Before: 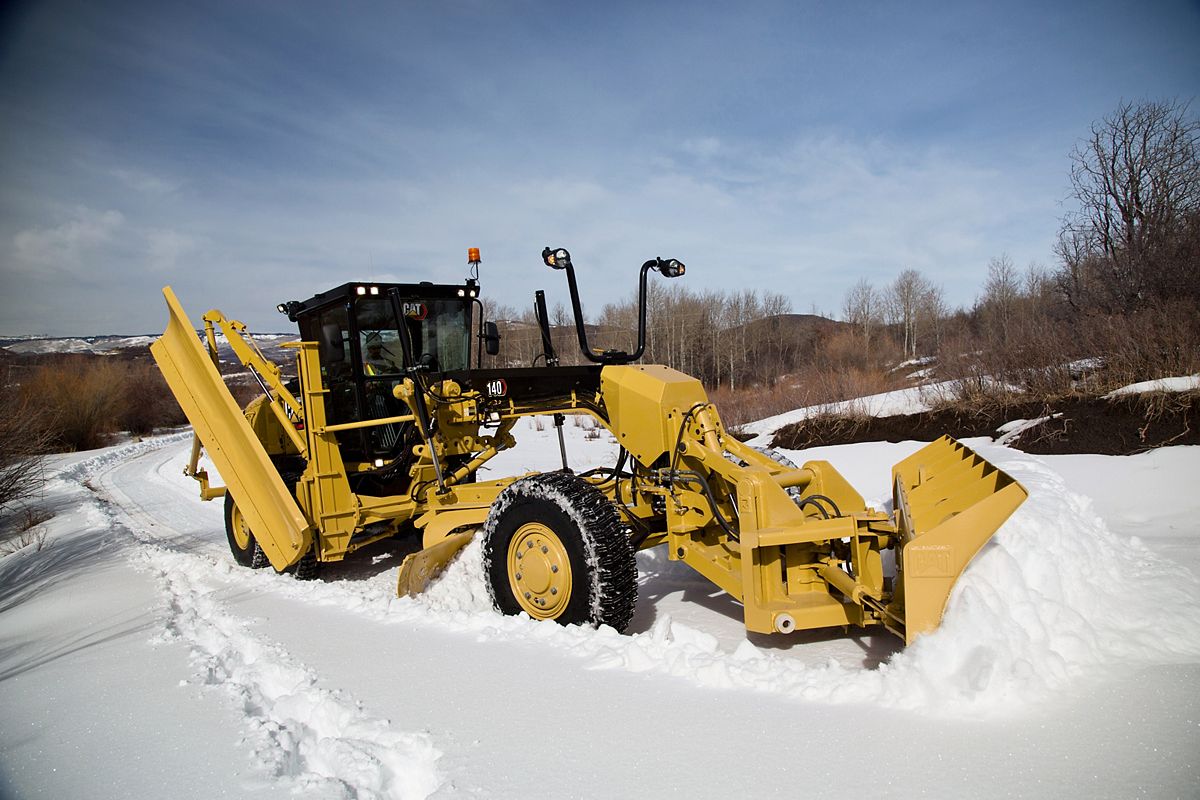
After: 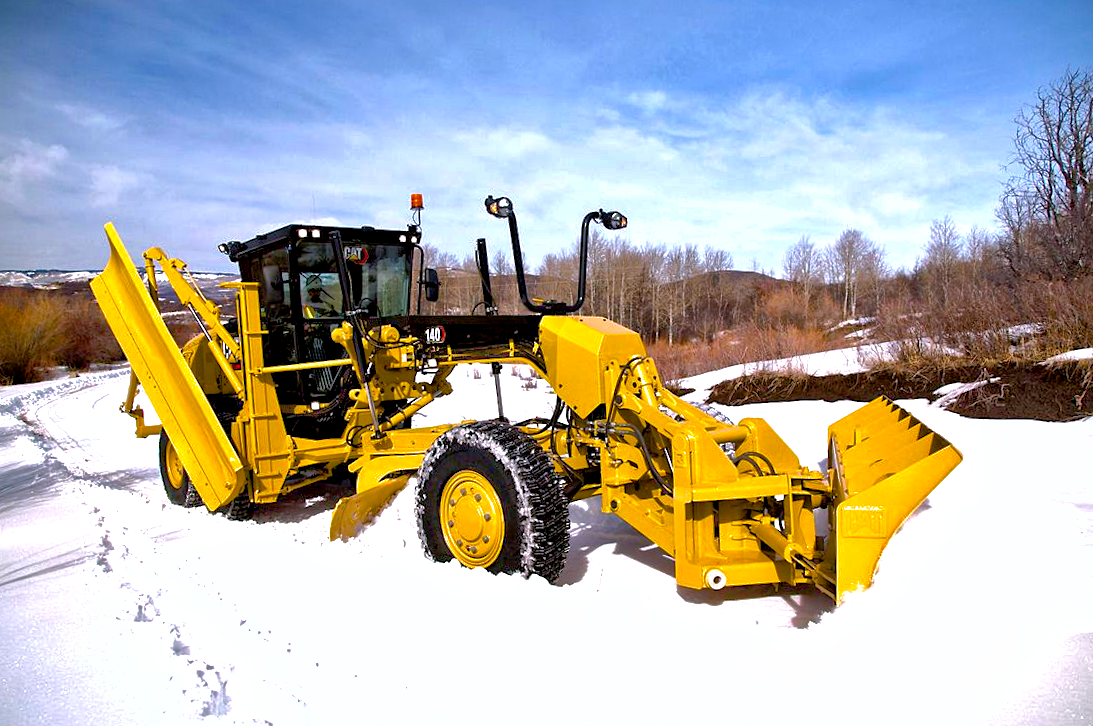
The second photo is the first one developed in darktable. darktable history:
levels: levels [0, 0.474, 0.947]
exposure: black level correction 0, exposure 0.693 EV, compensate highlight preservation false
local contrast: mode bilateral grid, contrast 20, coarseness 18, detail 163%, midtone range 0.2
color balance rgb: highlights gain › chroma 1.508%, highlights gain › hue 309.23°, global offset › luminance -0.484%, perceptual saturation grading › global saturation 37.03%, perceptual saturation grading › shadows 36.196%
shadows and highlights: on, module defaults
color correction: highlights a* -0.842, highlights b* -8.29
crop and rotate: angle -1.83°, left 3.108%, top 4.259%, right 1.439%, bottom 0.623%
